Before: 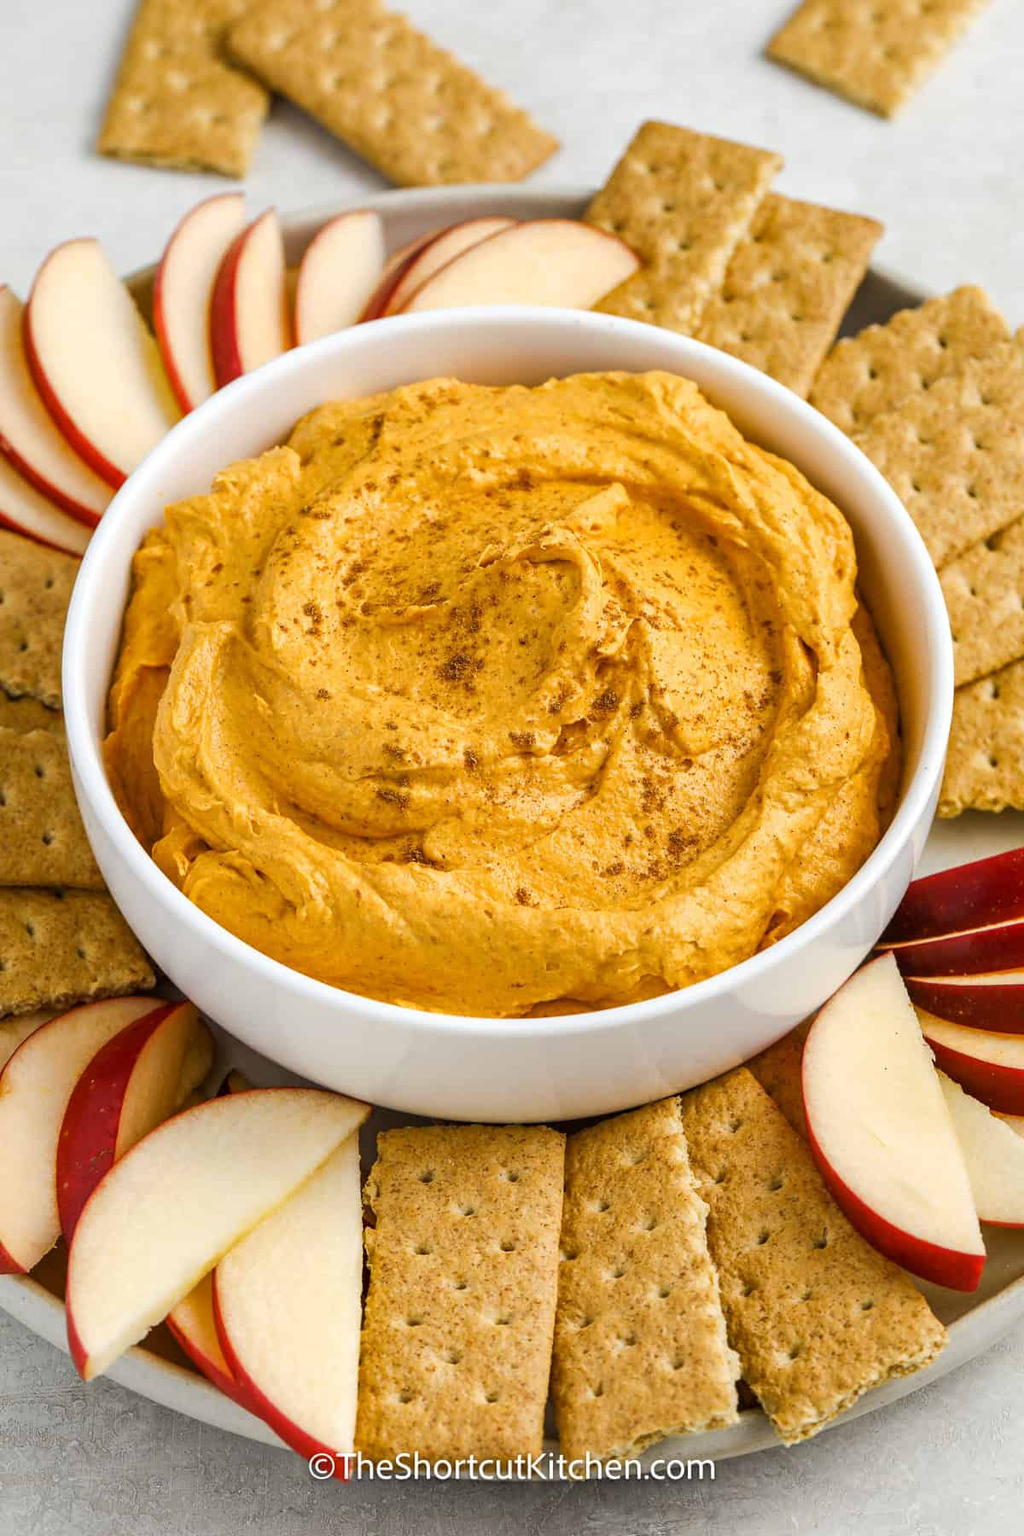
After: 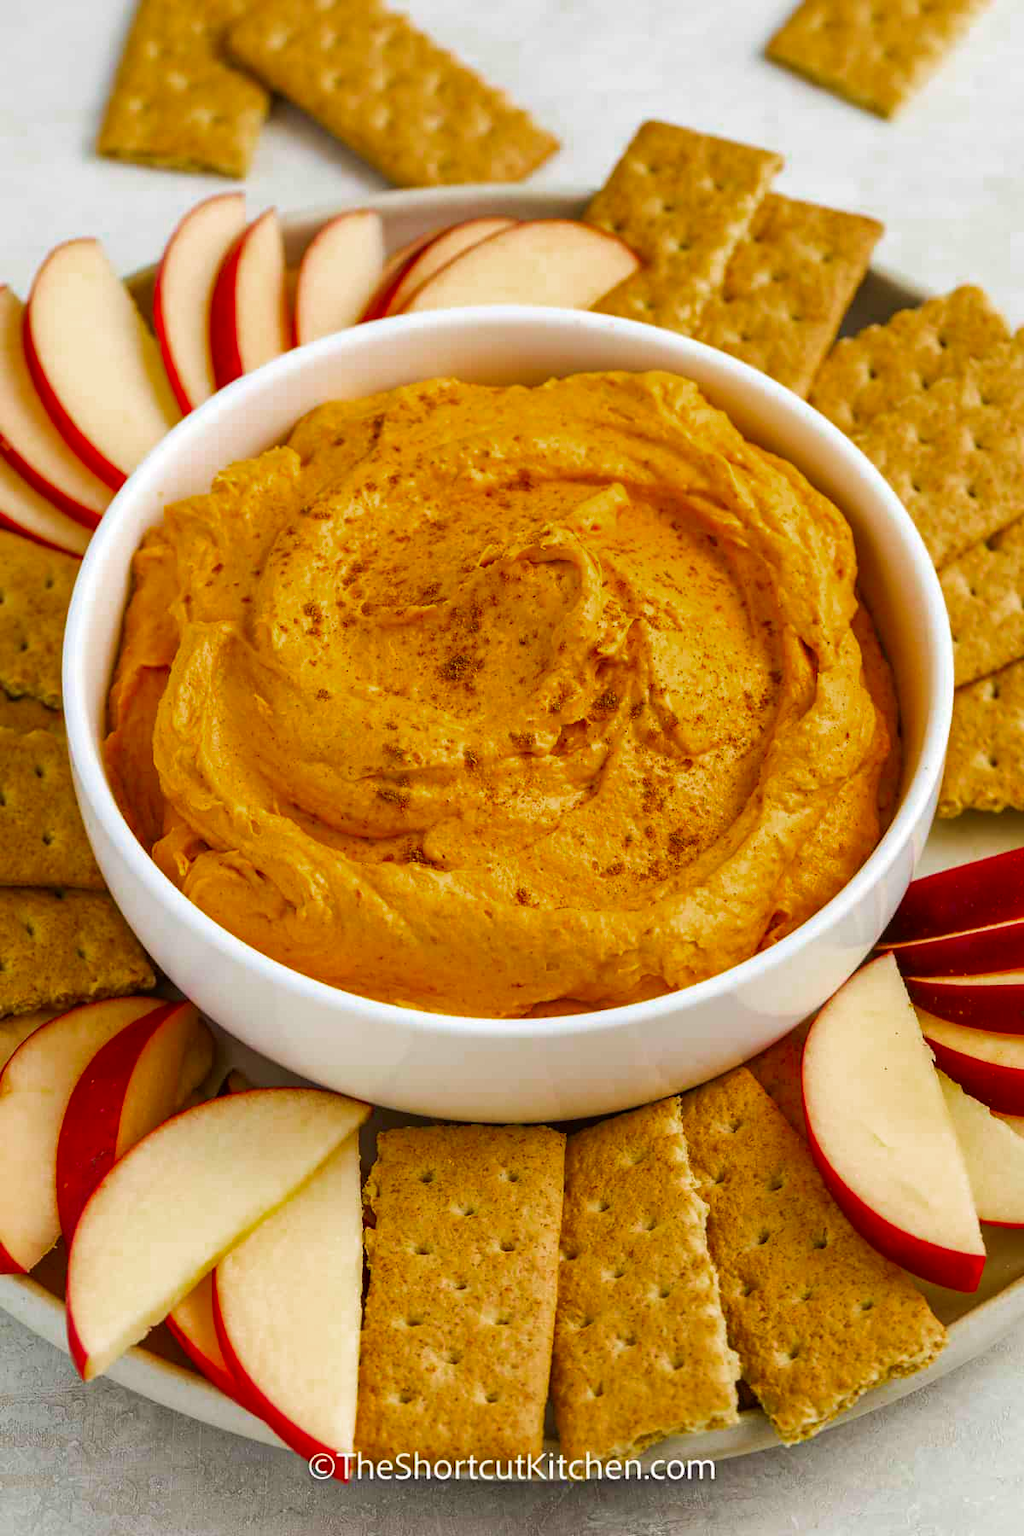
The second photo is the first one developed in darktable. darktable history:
velvia: on, module defaults
color zones: curves: ch0 [(0, 0.425) (0.143, 0.422) (0.286, 0.42) (0.429, 0.419) (0.571, 0.419) (0.714, 0.42) (0.857, 0.422) (1, 0.425)]; ch1 [(0, 0.666) (0.143, 0.669) (0.286, 0.671) (0.429, 0.67) (0.571, 0.67) (0.714, 0.67) (0.857, 0.67) (1, 0.666)]
